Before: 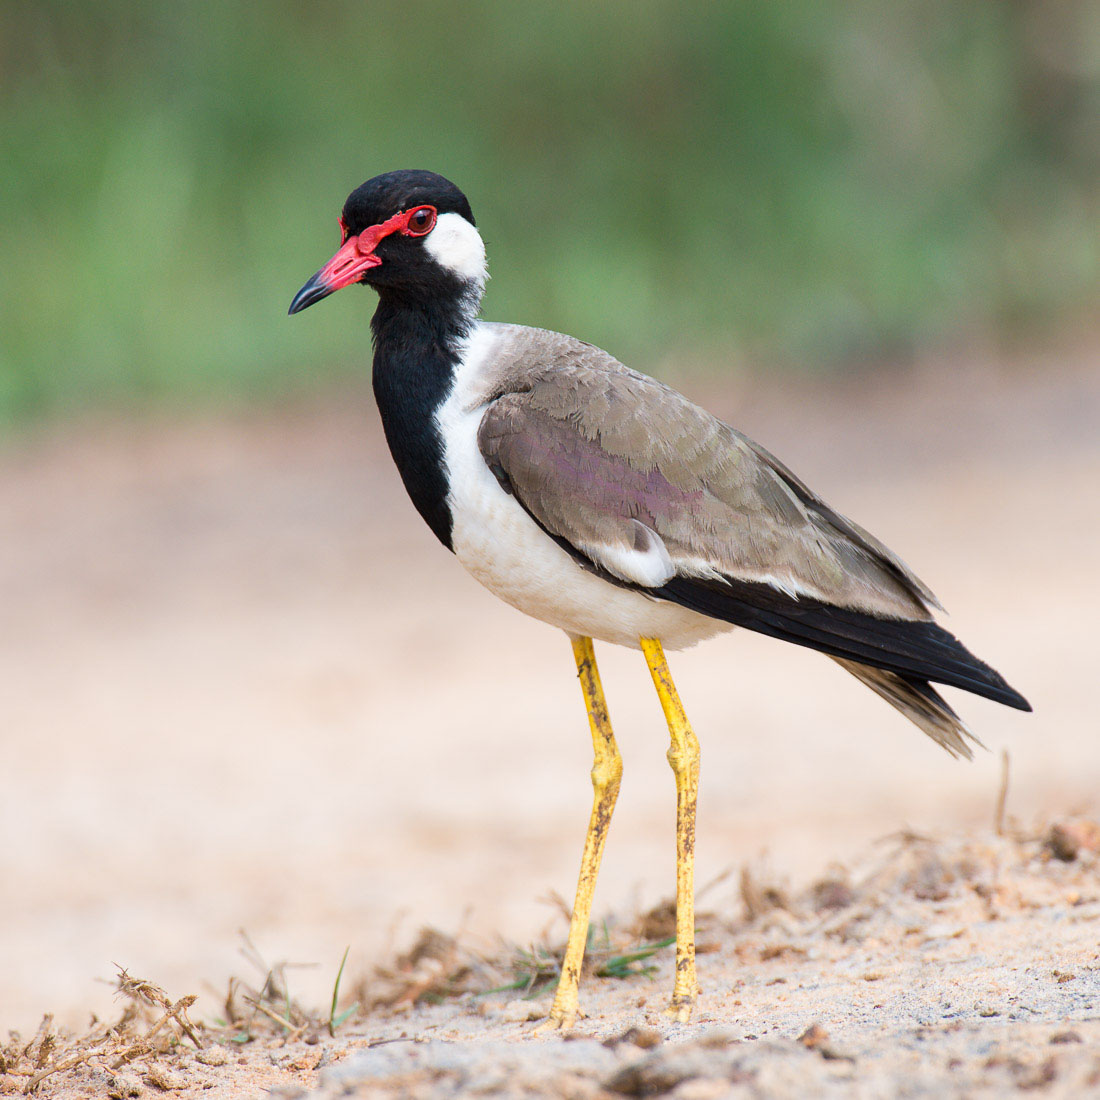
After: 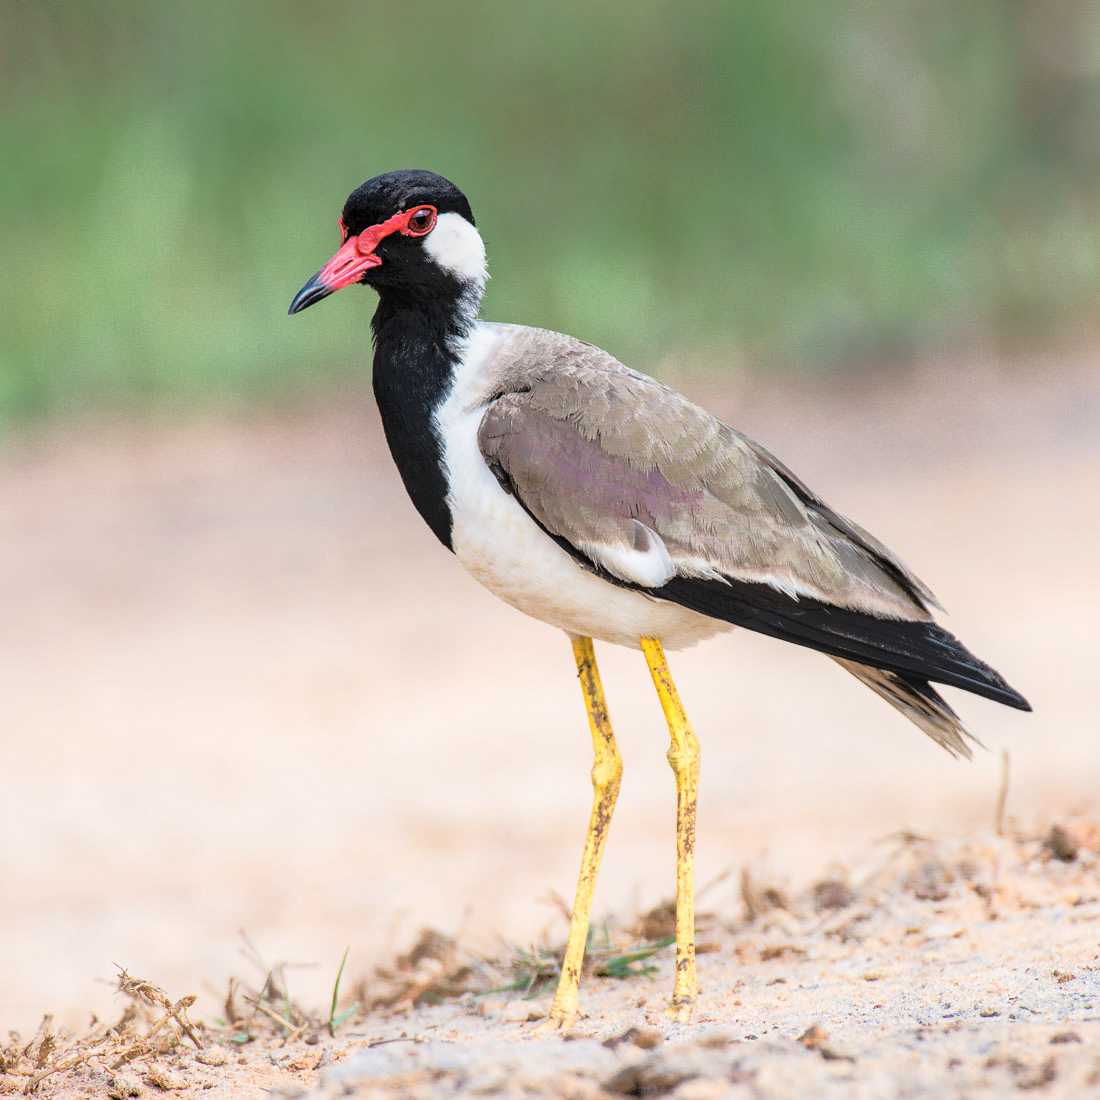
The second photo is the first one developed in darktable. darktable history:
tone equalizer: -8 EV -1.87 EV, -7 EV -1.19 EV, -6 EV -1.58 EV, edges refinement/feathering 500, mask exposure compensation -1.57 EV, preserve details no
contrast brightness saturation: brightness 0.141
local contrast: on, module defaults
